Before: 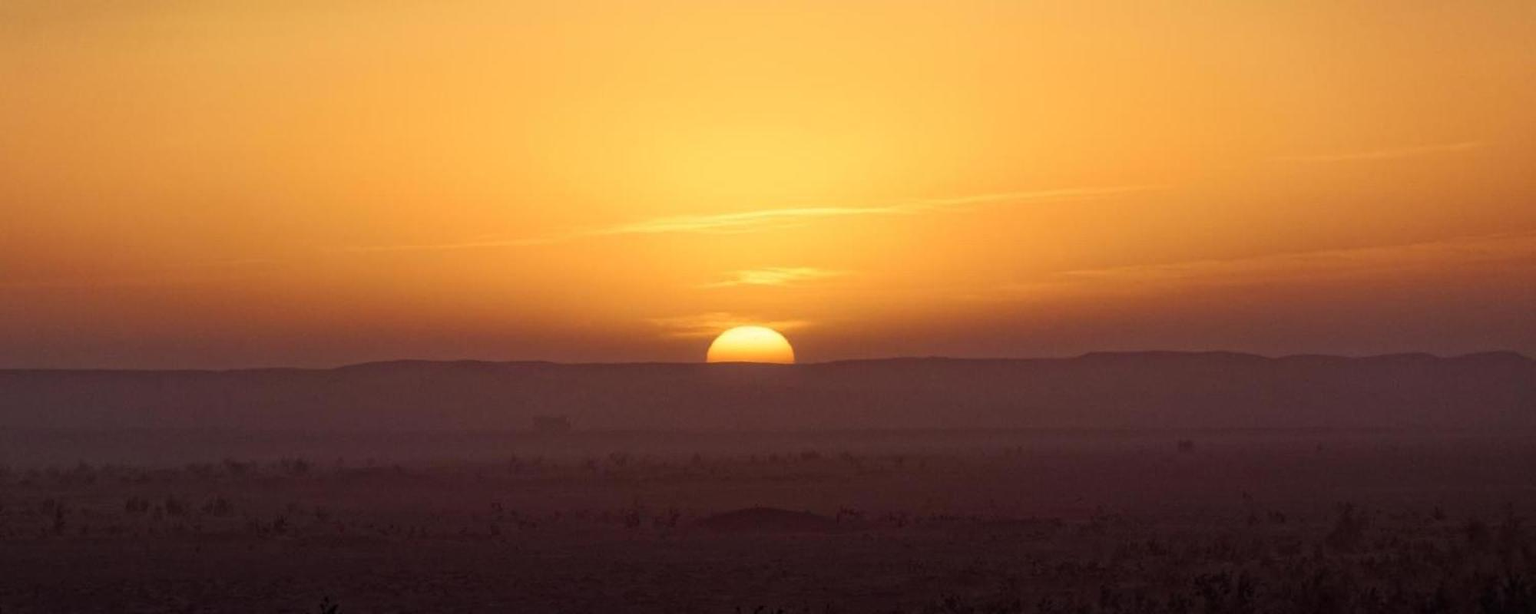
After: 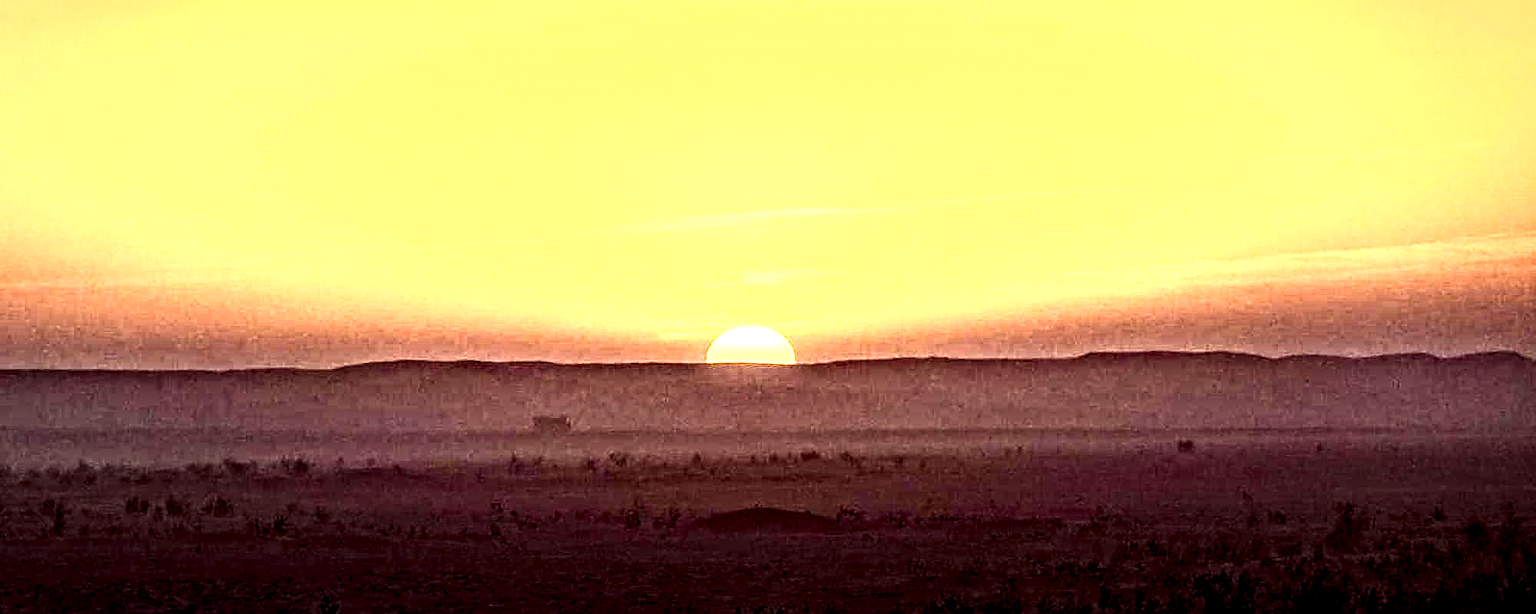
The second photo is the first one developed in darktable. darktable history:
tone equalizer: on, module defaults
color correction: highlights a* -4.55, highlights b* 5.06, saturation 0.953
local contrast: highlights 113%, shadows 40%, detail 294%
color balance rgb: highlights gain › luminance 16.642%, highlights gain › chroma 2.905%, highlights gain › hue 262.85°, perceptual saturation grading › global saturation 20%, perceptual saturation grading › highlights -24.787%, perceptual saturation grading › shadows 25.002%, global vibrance 11.36%, contrast 5.02%
exposure: black level correction 0.001, exposure 1.129 EV, compensate exposure bias true, compensate highlight preservation false
contrast brightness saturation: contrast 0.384, brightness 0.106
sharpen: amount 0.578
